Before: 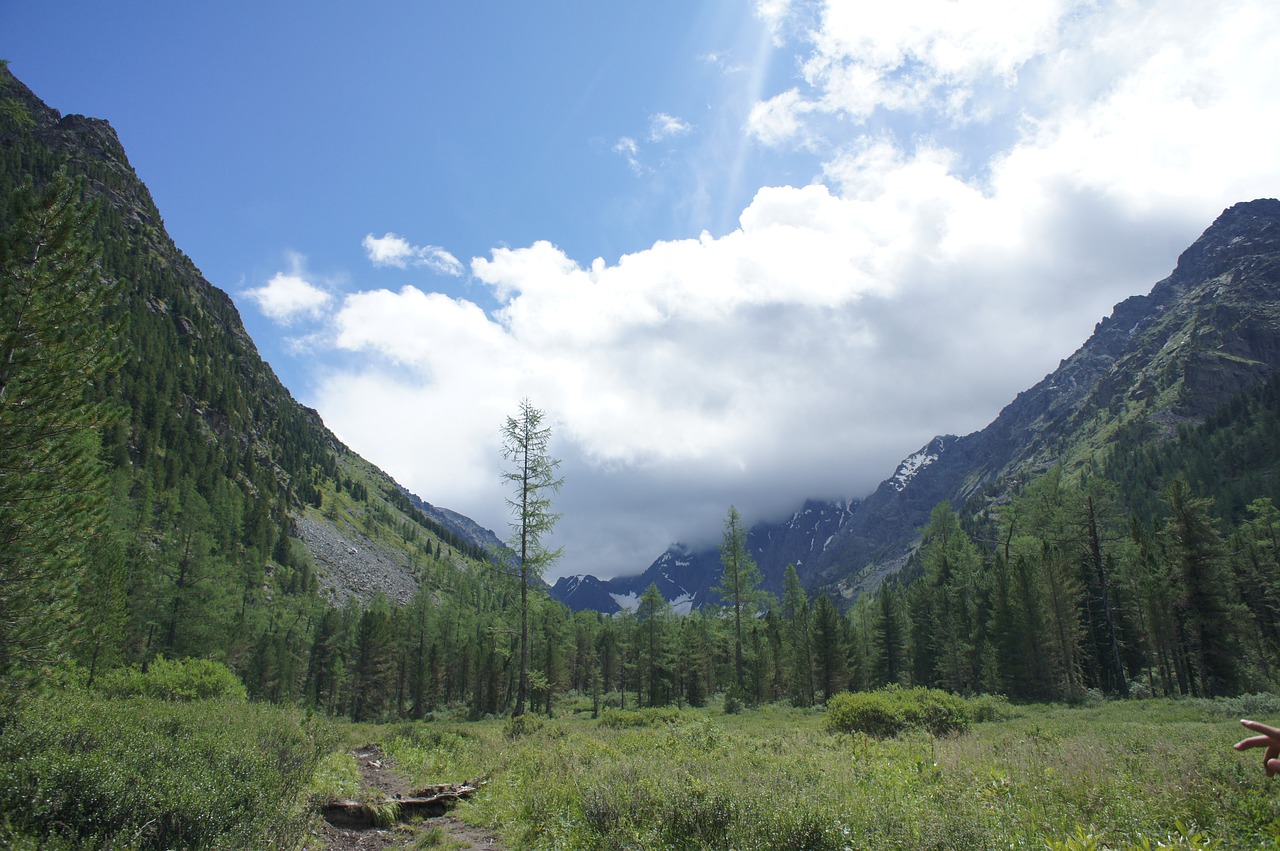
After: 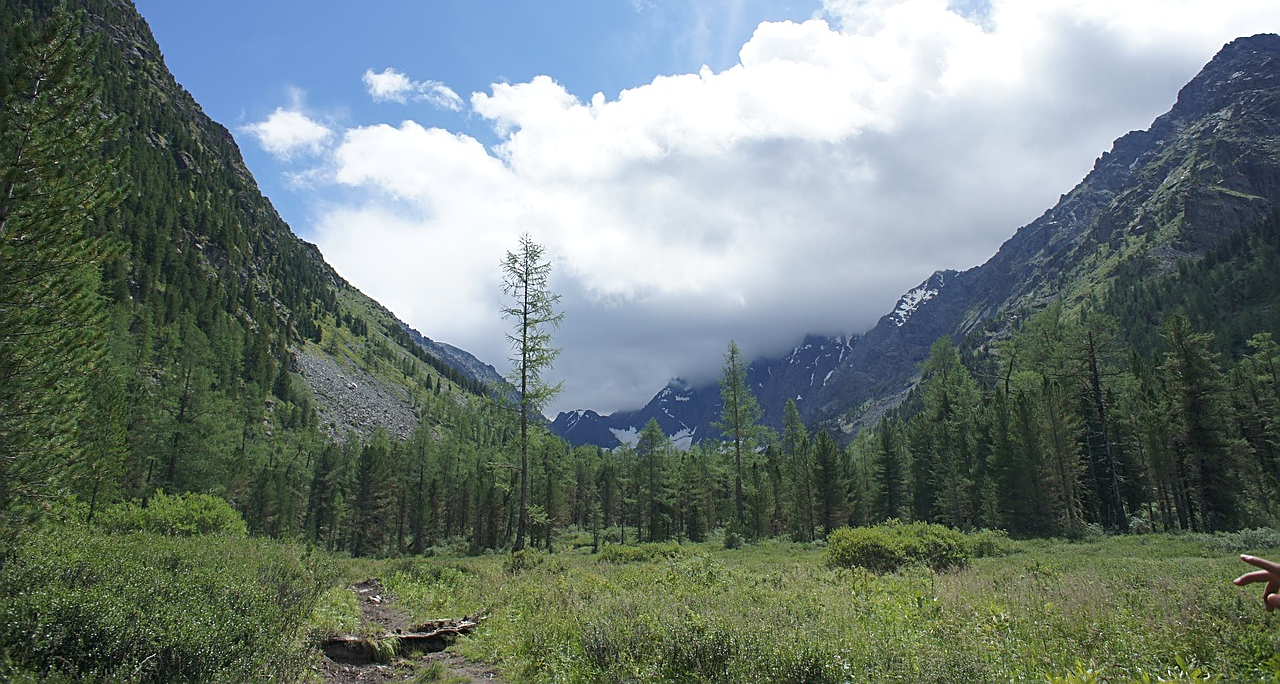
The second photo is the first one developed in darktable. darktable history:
crop and rotate: top 19.523%
sharpen: on, module defaults
